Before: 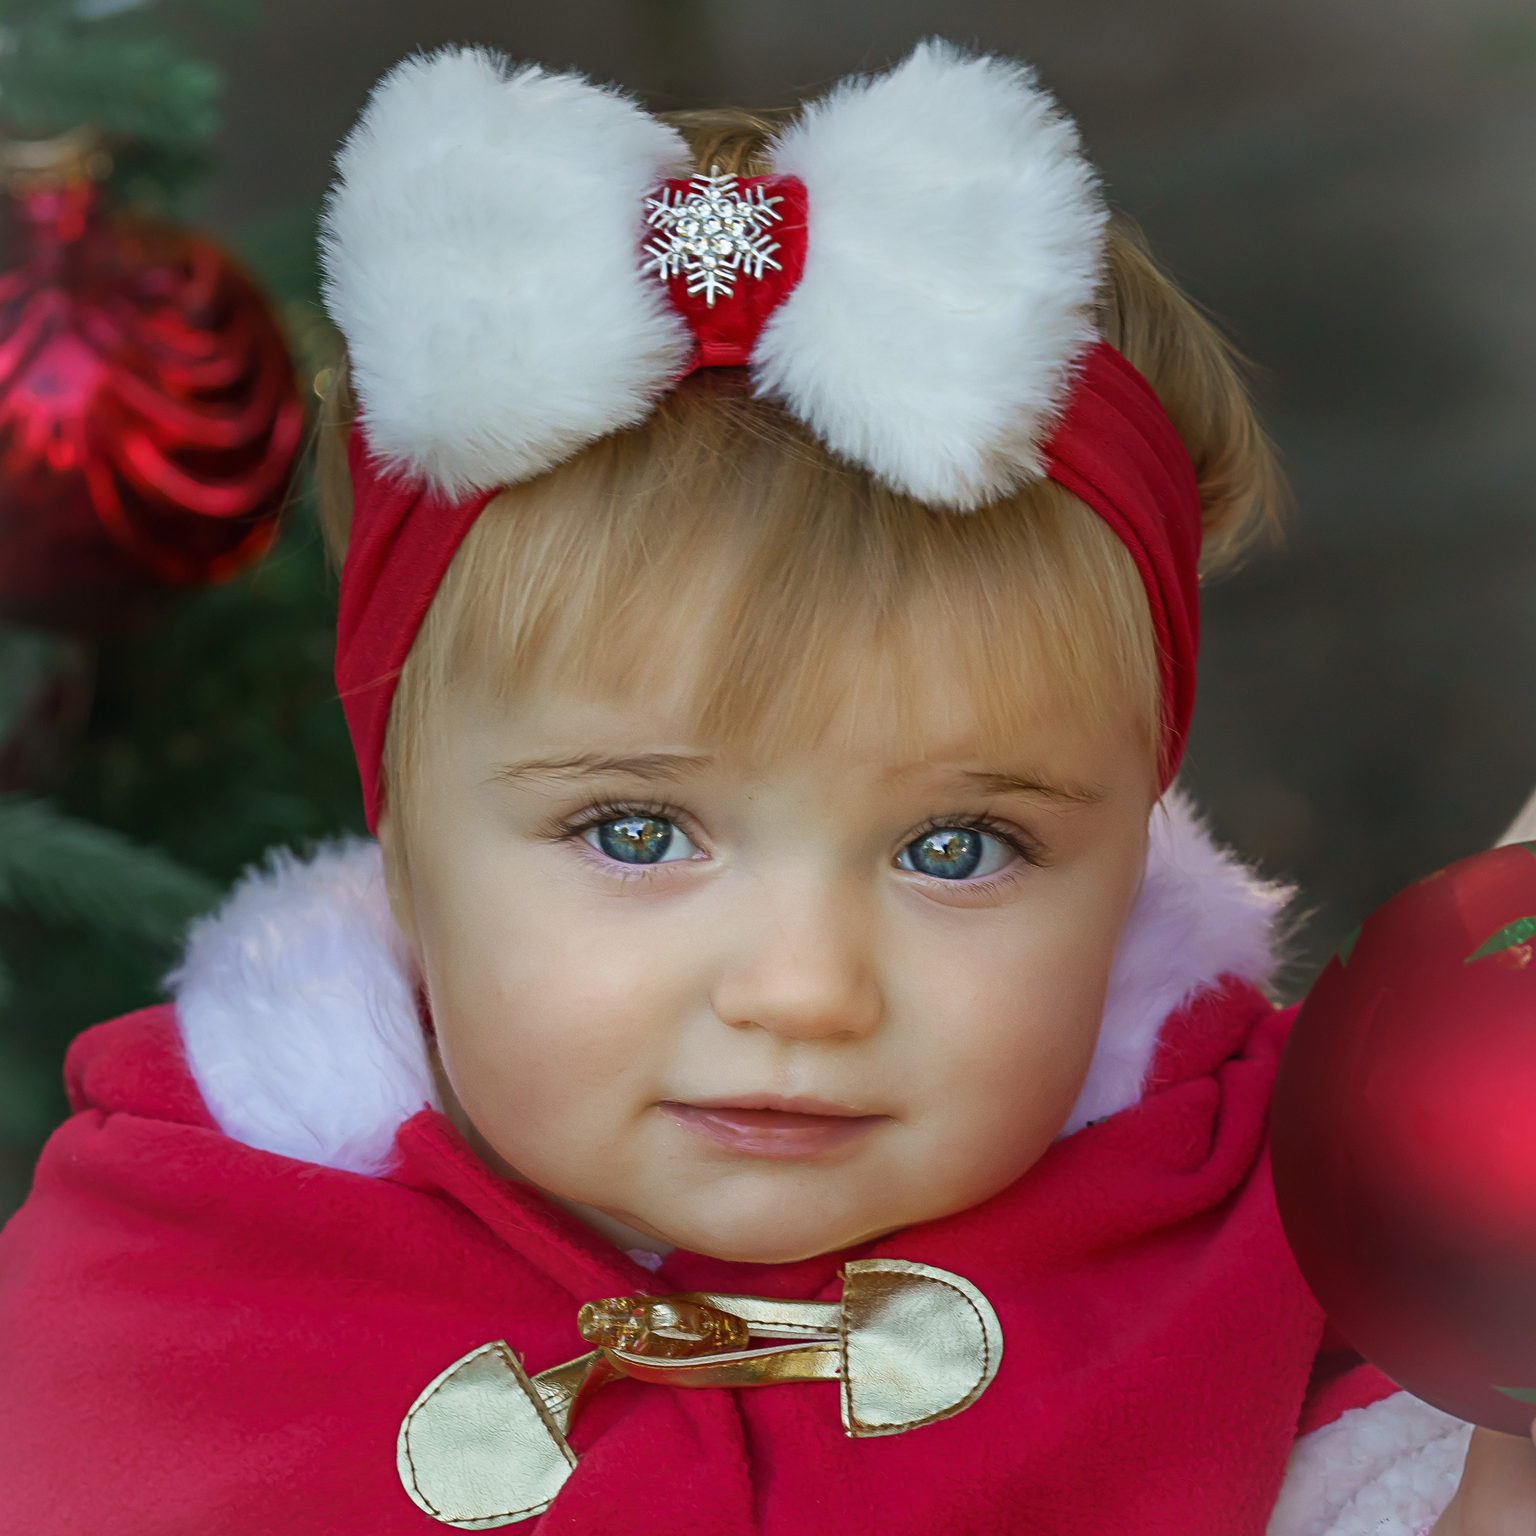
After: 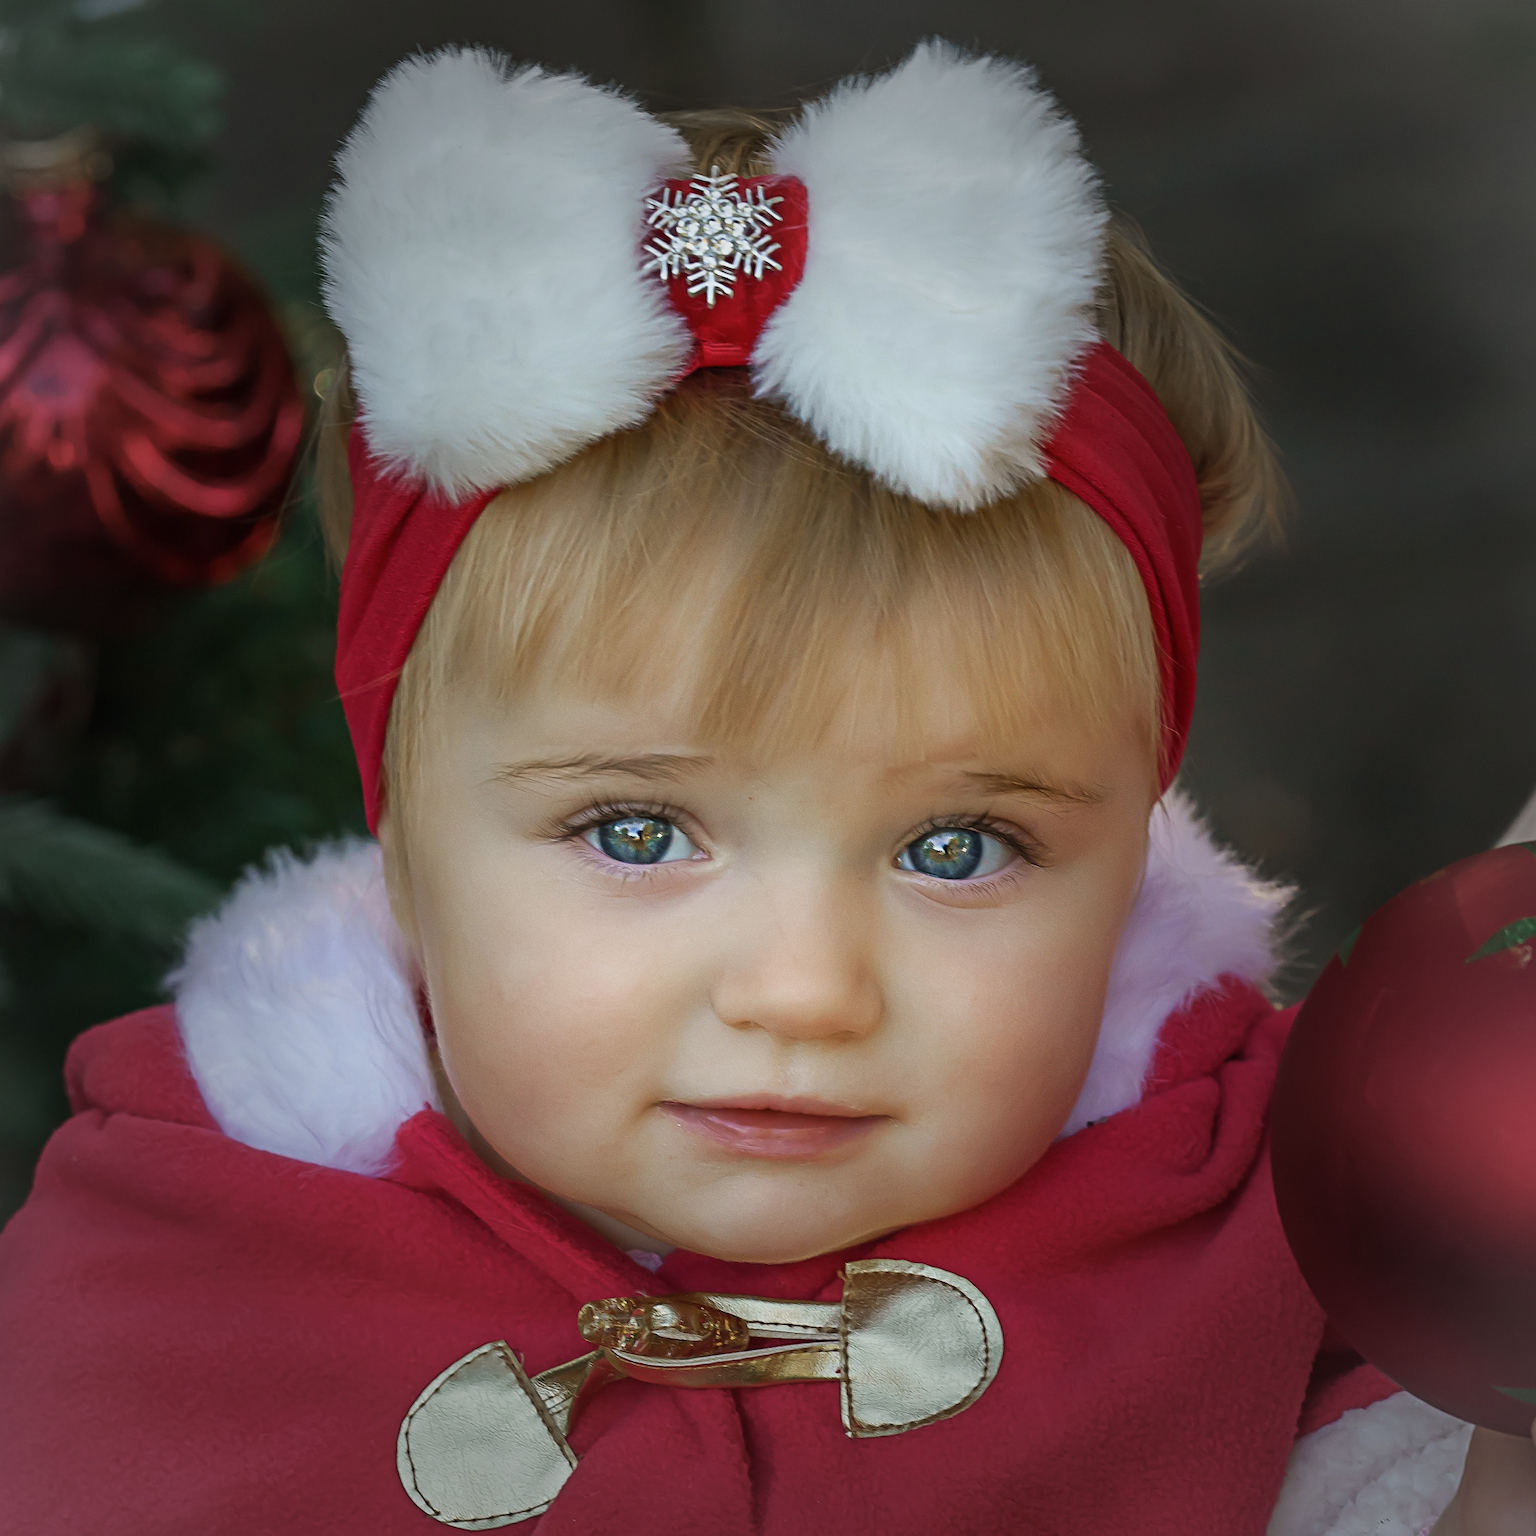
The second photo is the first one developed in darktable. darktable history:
vignetting: fall-off start 48.05%, brightness -0.462, saturation -0.295, automatic ratio true, width/height ratio 1.294
sharpen: amount 0.206
